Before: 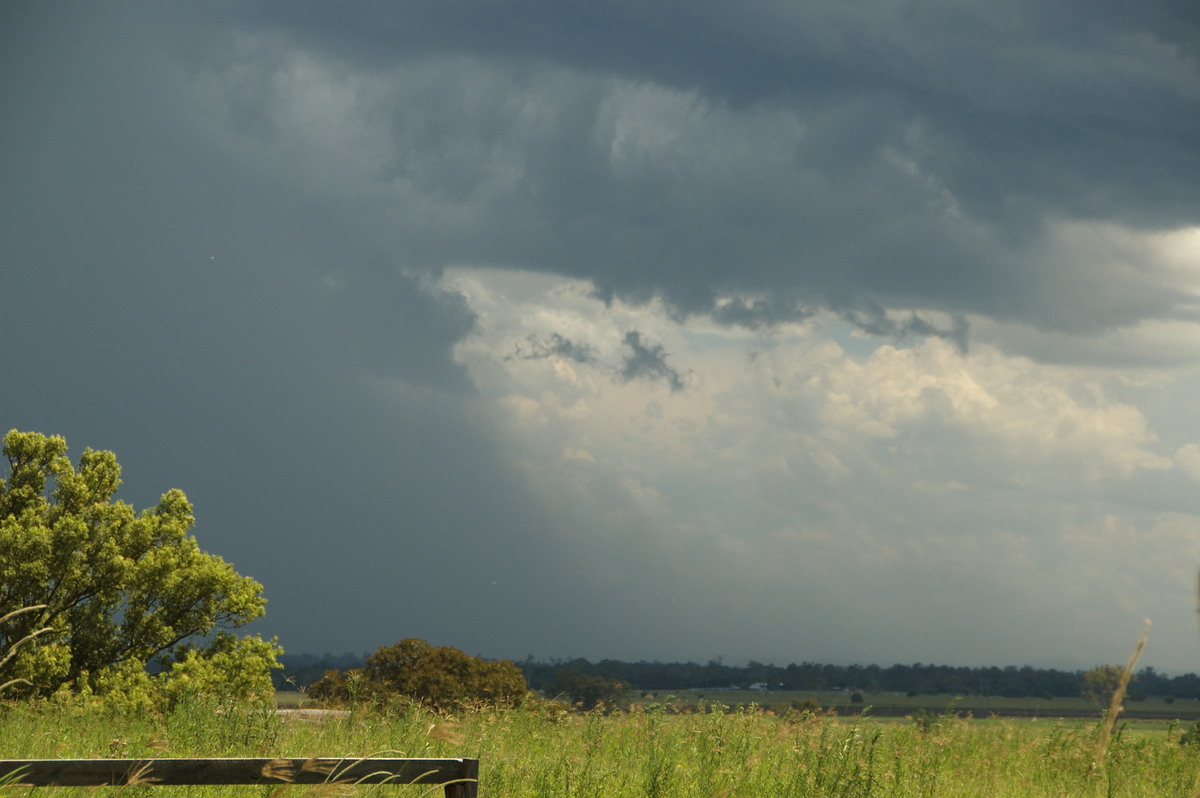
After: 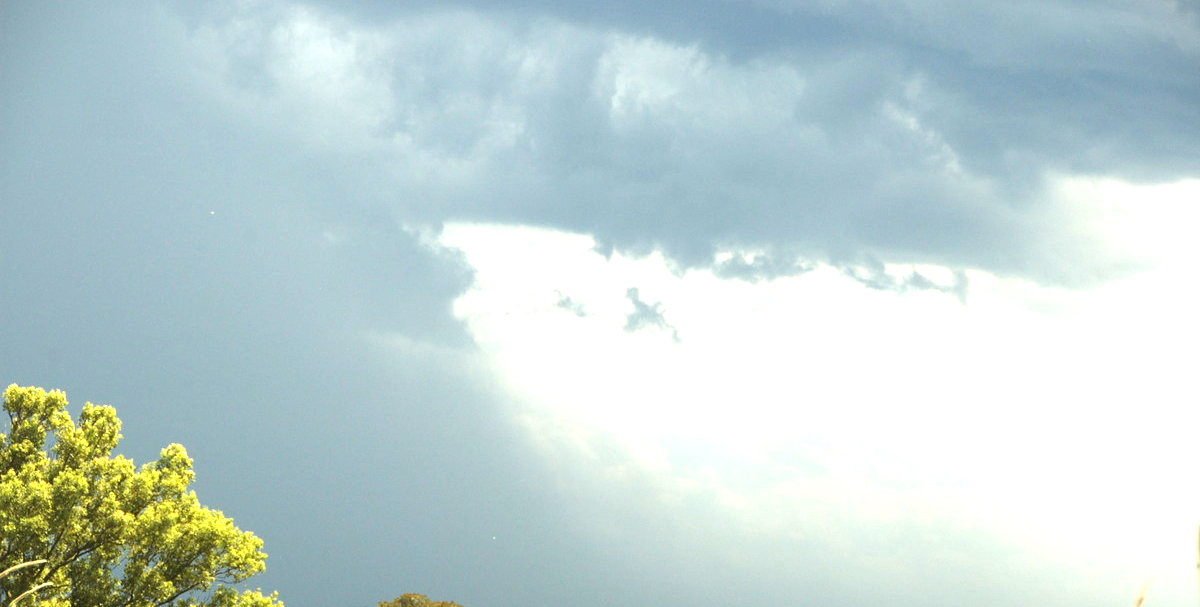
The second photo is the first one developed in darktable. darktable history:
crop: top 5.713%, bottom 18.149%
exposure: black level correction 0.001, exposure 1.821 EV, compensate highlight preservation false
